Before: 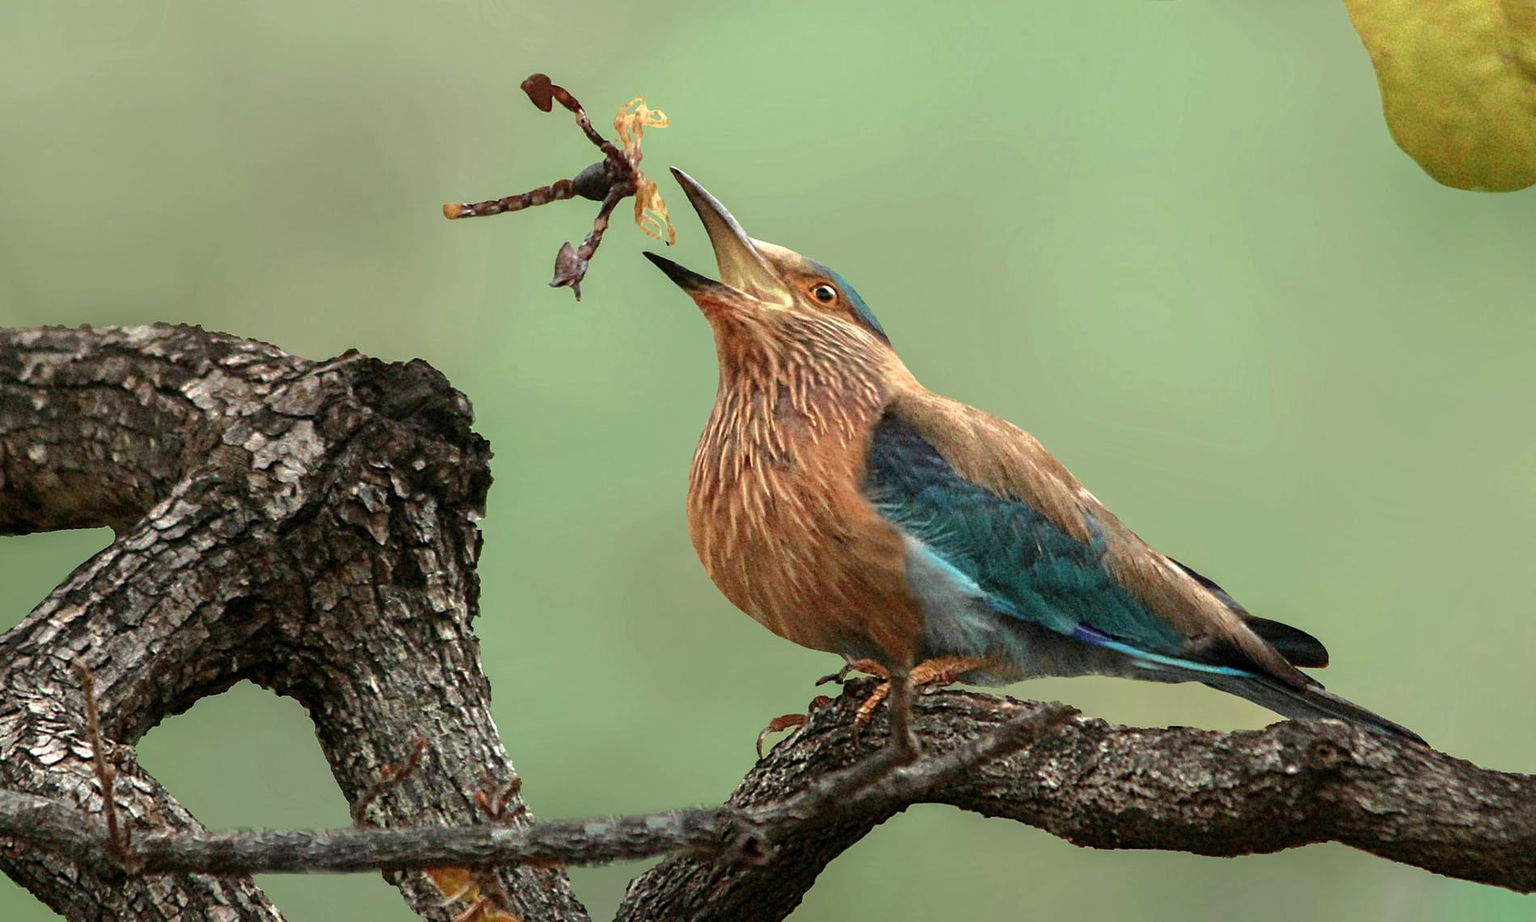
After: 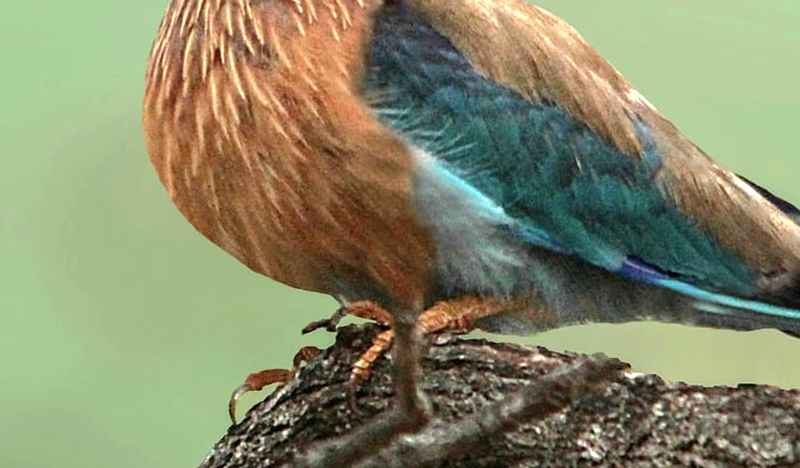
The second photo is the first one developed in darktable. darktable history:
exposure: black level correction 0, exposure 0.5 EV, compensate highlight preservation false
crop: left 37.221%, top 45.169%, right 20.63%, bottom 13.777%
white balance: red 0.988, blue 1.017
